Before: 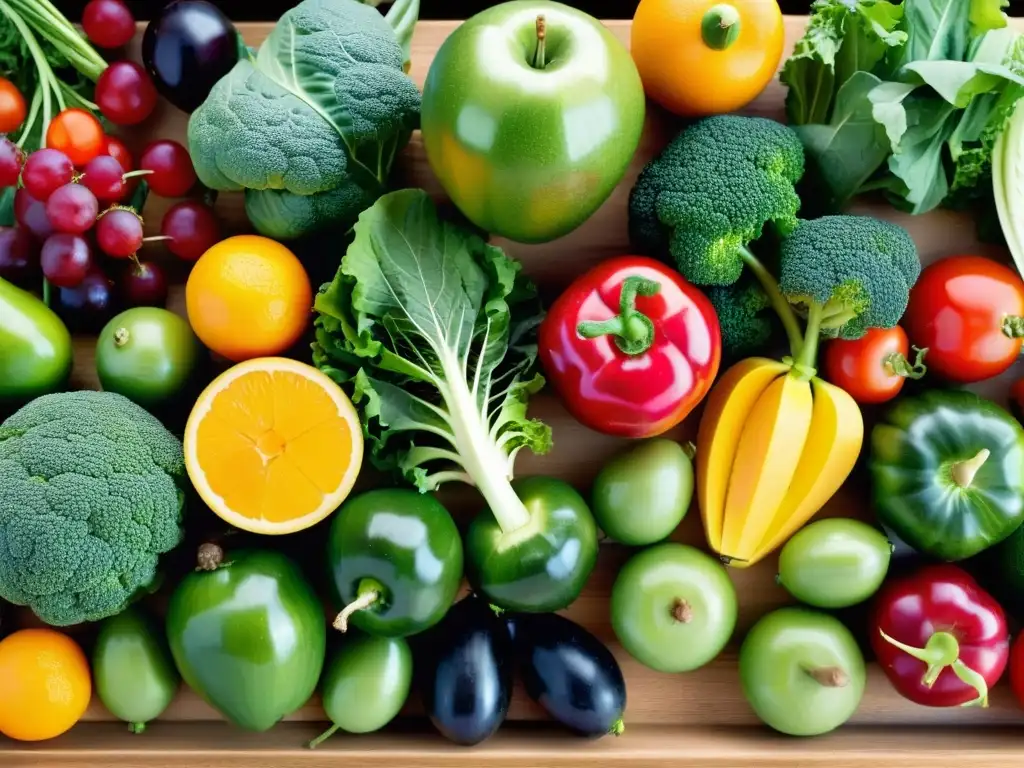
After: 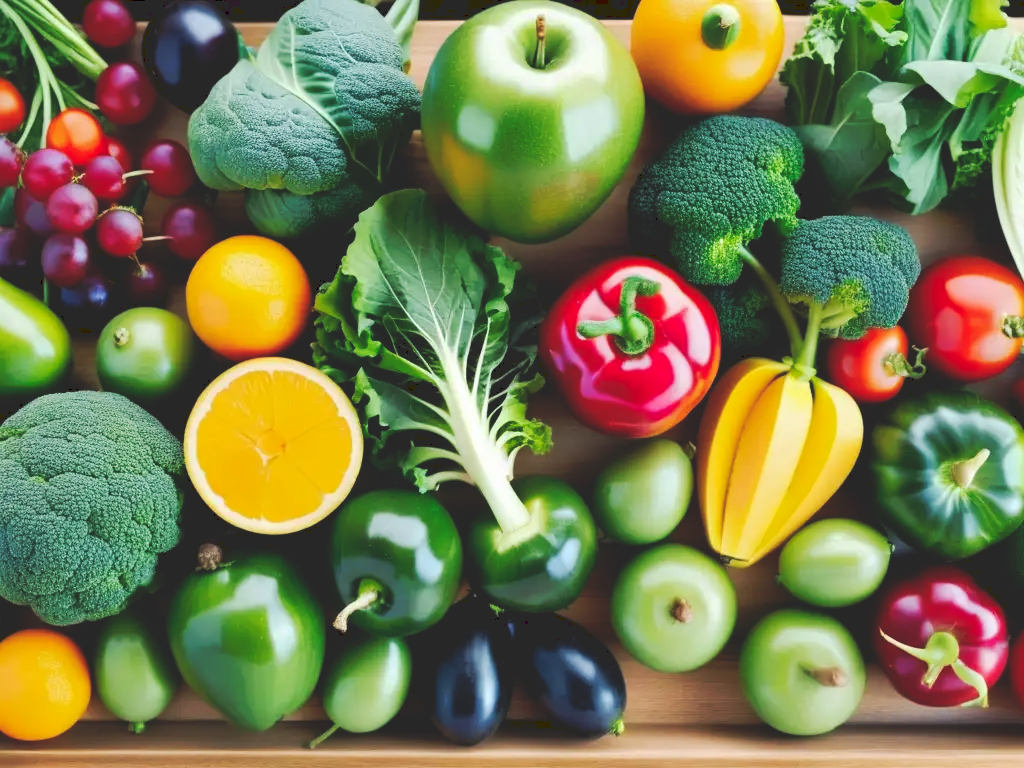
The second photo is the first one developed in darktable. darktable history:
tone curve: curves: ch0 [(0, 0) (0.003, 0.156) (0.011, 0.156) (0.025, 0.157) (0.044, 0.164) (0.069, 0.172) (0.1, 0.181) (0.136, 0.191) (0.177, 0.214) (0.224, 0.245) (0.277, 0.285) (0.335, 0.333) (0.399, 0.387) (0.468, 0.471) (0.543, 0.556) (0.623, 0.648) (0.709, 0.734) (0.801, 0.809) (0.898, 0.891) (1, 1)], preserve colors none
